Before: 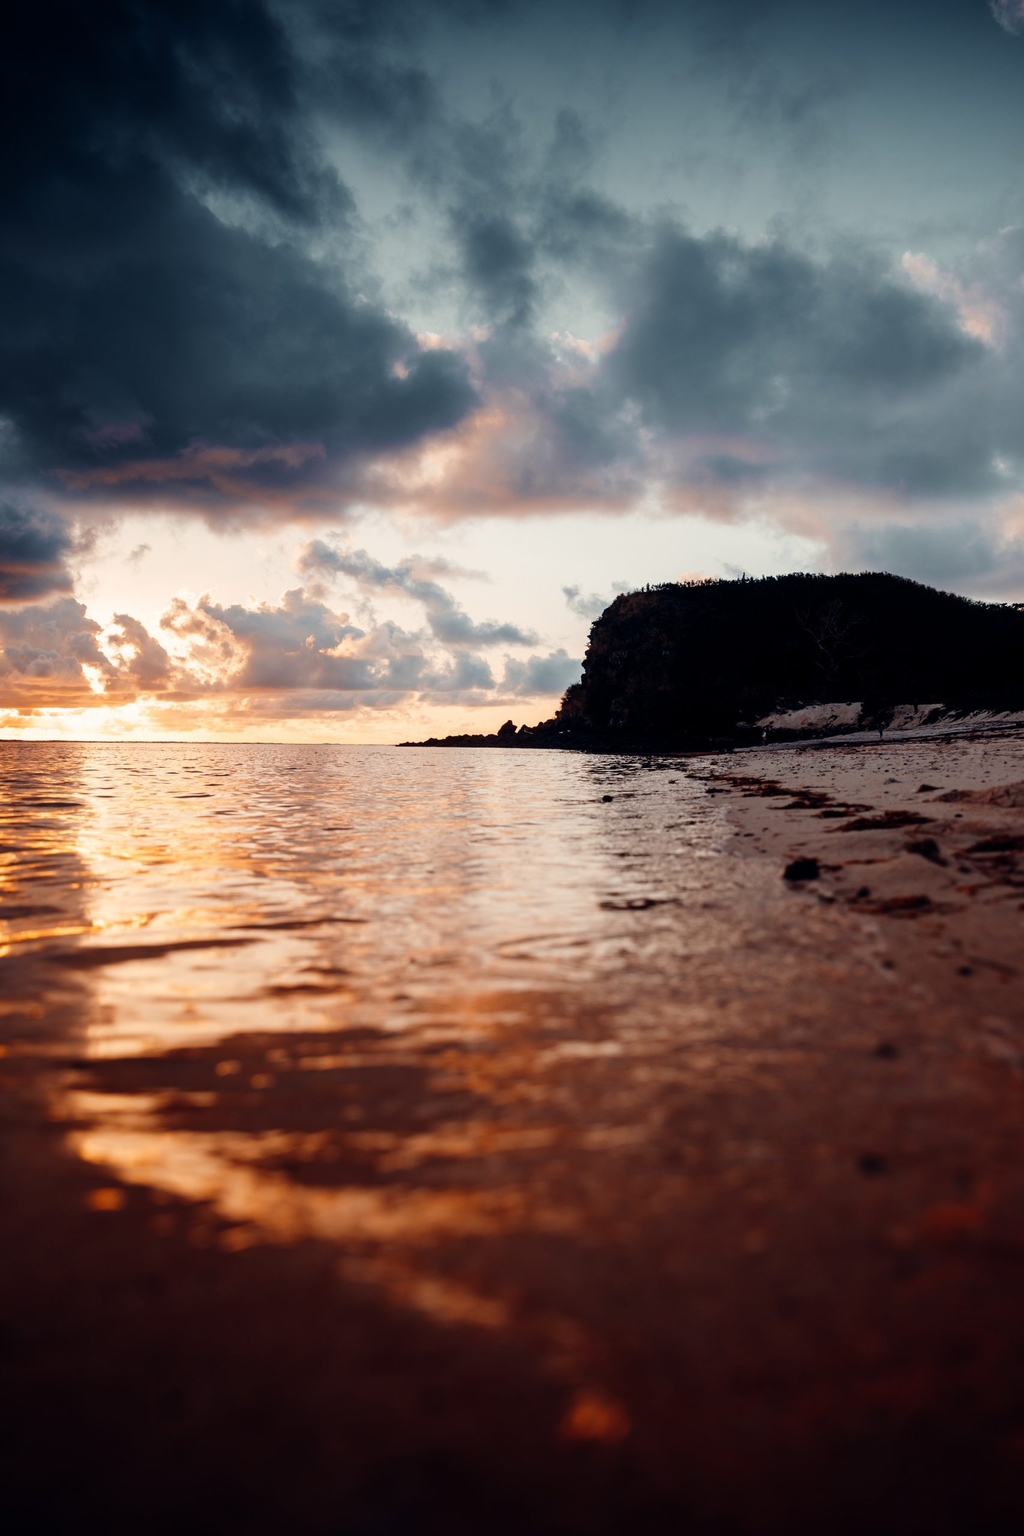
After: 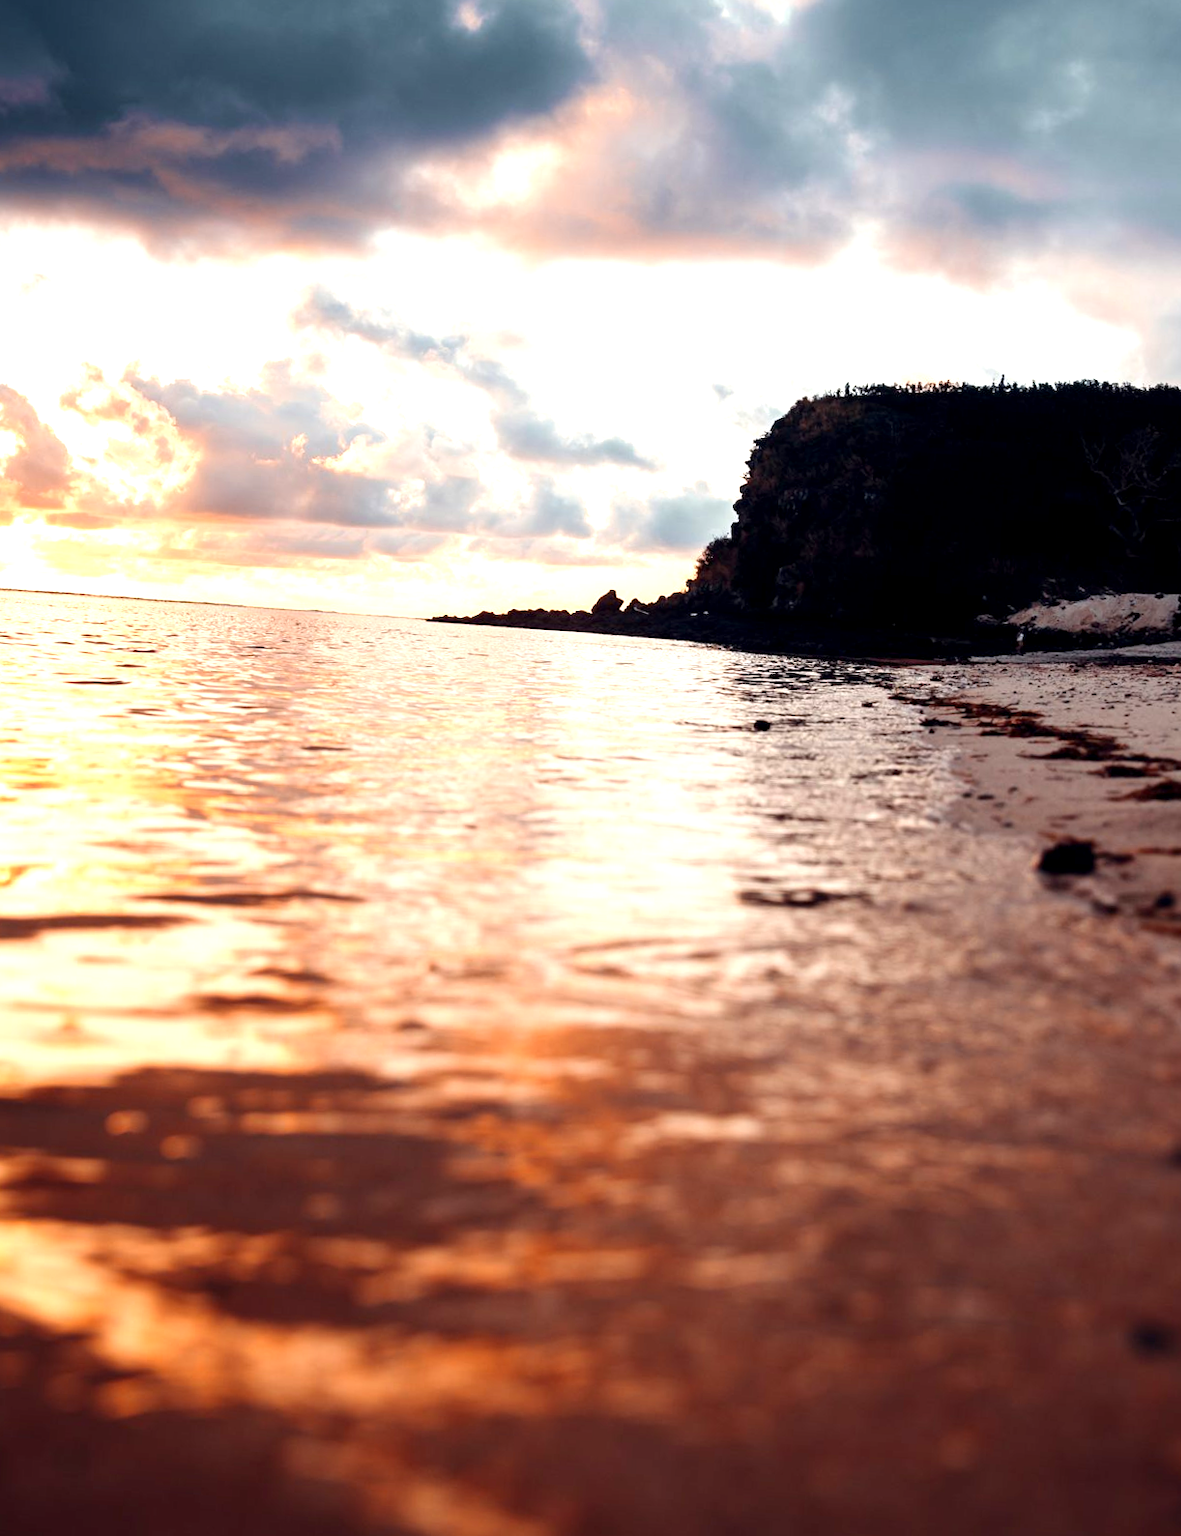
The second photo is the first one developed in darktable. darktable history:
crop and rotate: angle -3.37°, left 9.79%, top 20.73%, right 12.42%, bottom 11.82%
exposure: black level correction 0.001, exposure 0.955 EV, compensate exposure bias true, compensate highlight preservation false
